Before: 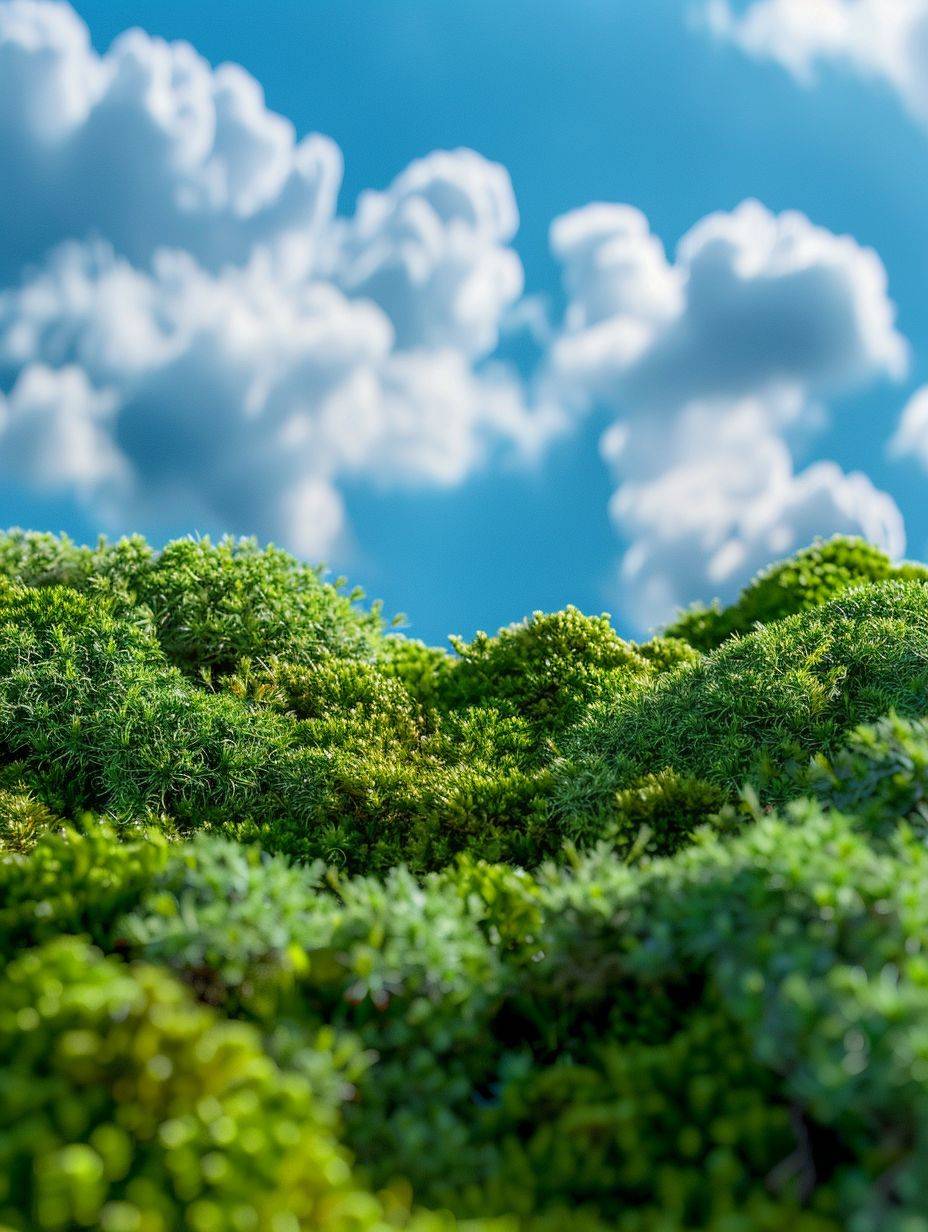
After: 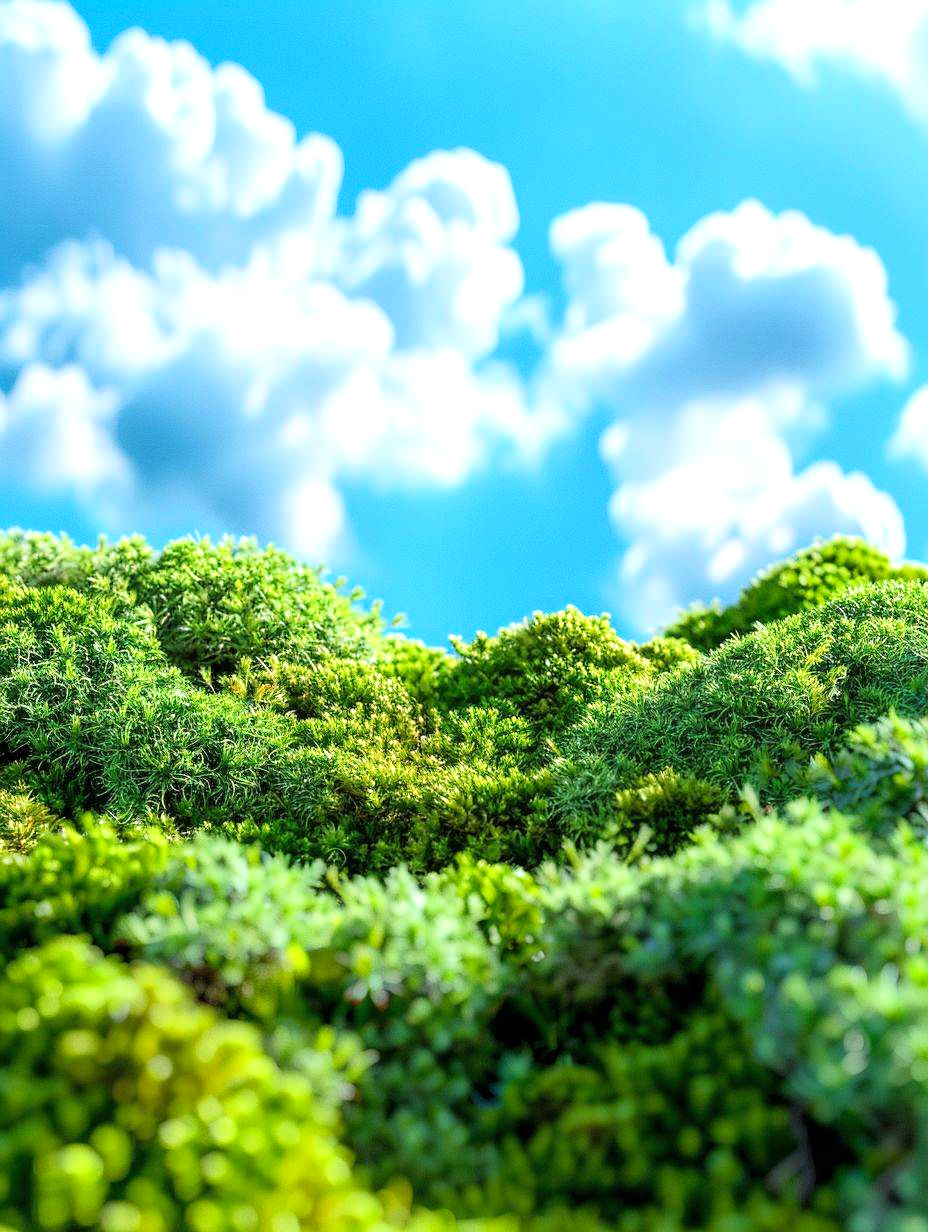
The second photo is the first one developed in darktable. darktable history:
tone curve: curves: ch0 [(0, 0) (0.004, 0.001) (0.133, 0.112) (0.325, 0.362) (0.832, 0.893) (1, 1)], color space Lab, linked channels, preserve colors none
exposure: black level correction 0, exposure 0.7 EV, compensate exposure bias true, compensate highlight preservation false
